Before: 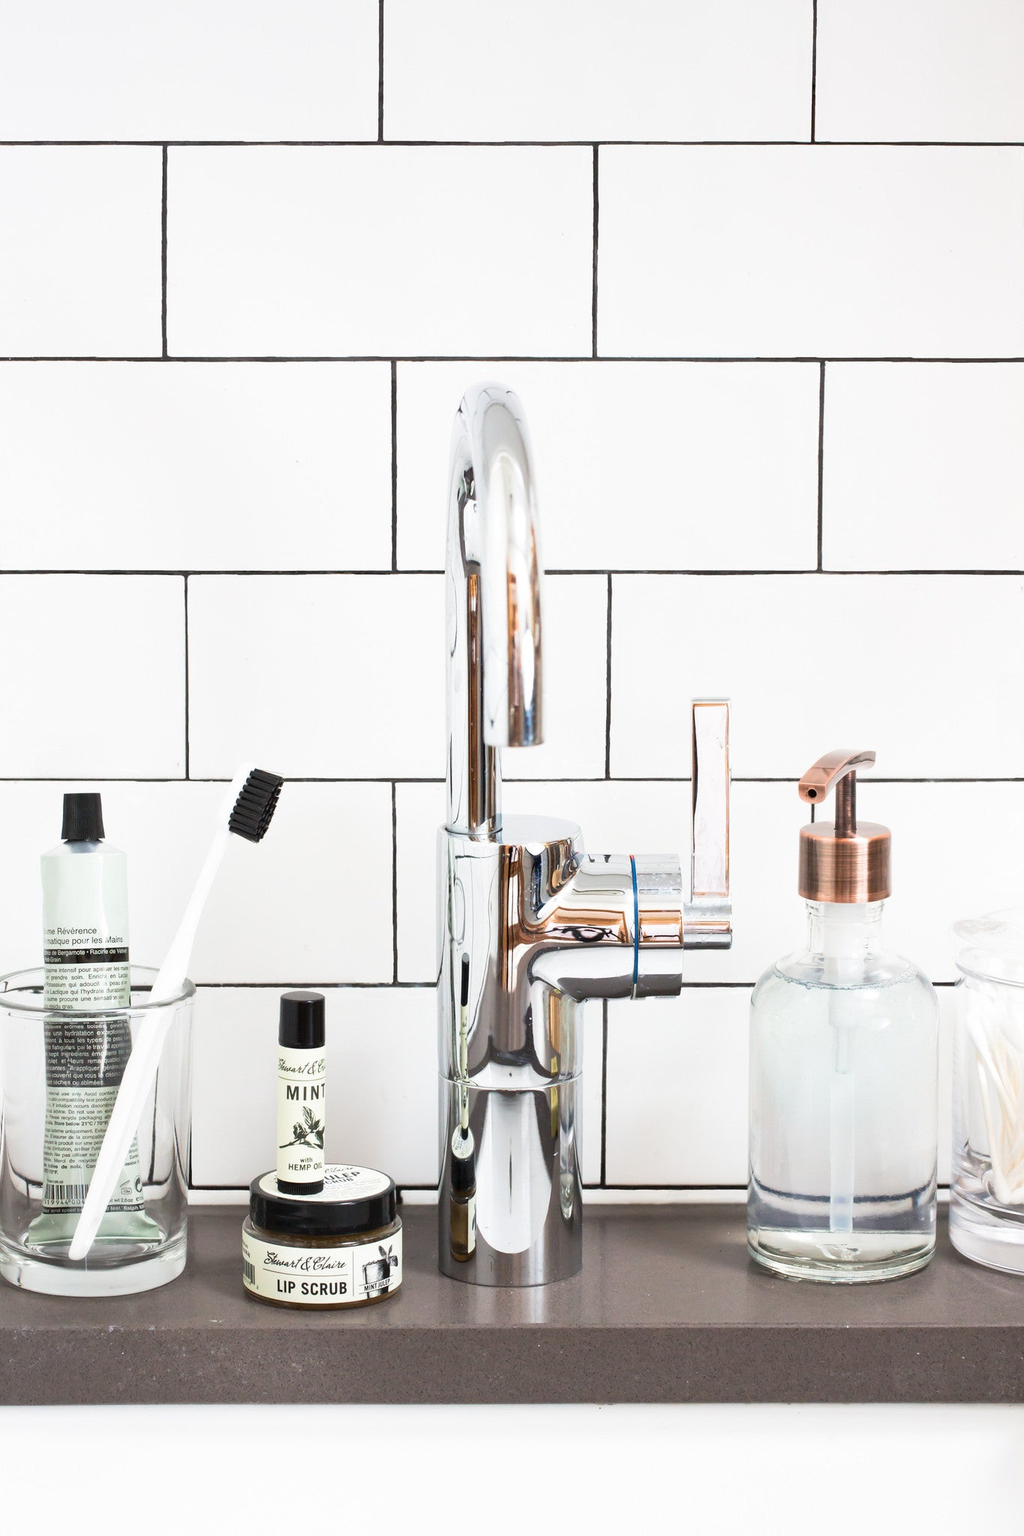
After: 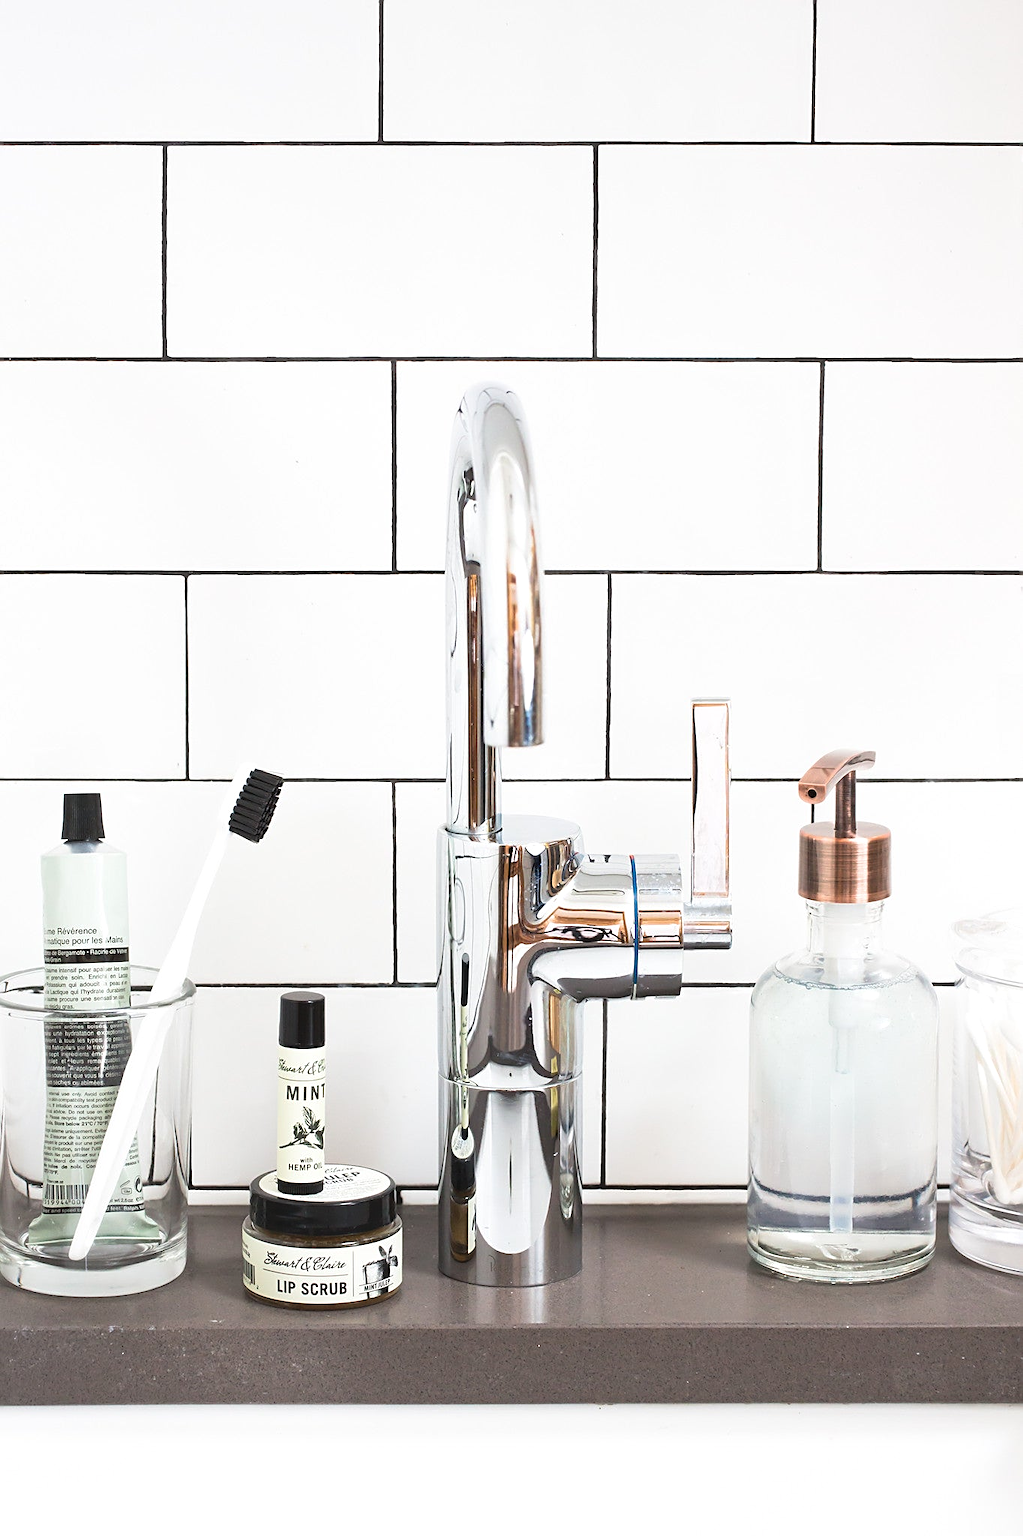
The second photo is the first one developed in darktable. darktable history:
sharpen: on, module defaults
exposure: black level correction -0.005, exposure 0.054 EV, compensate highlight preservation false
